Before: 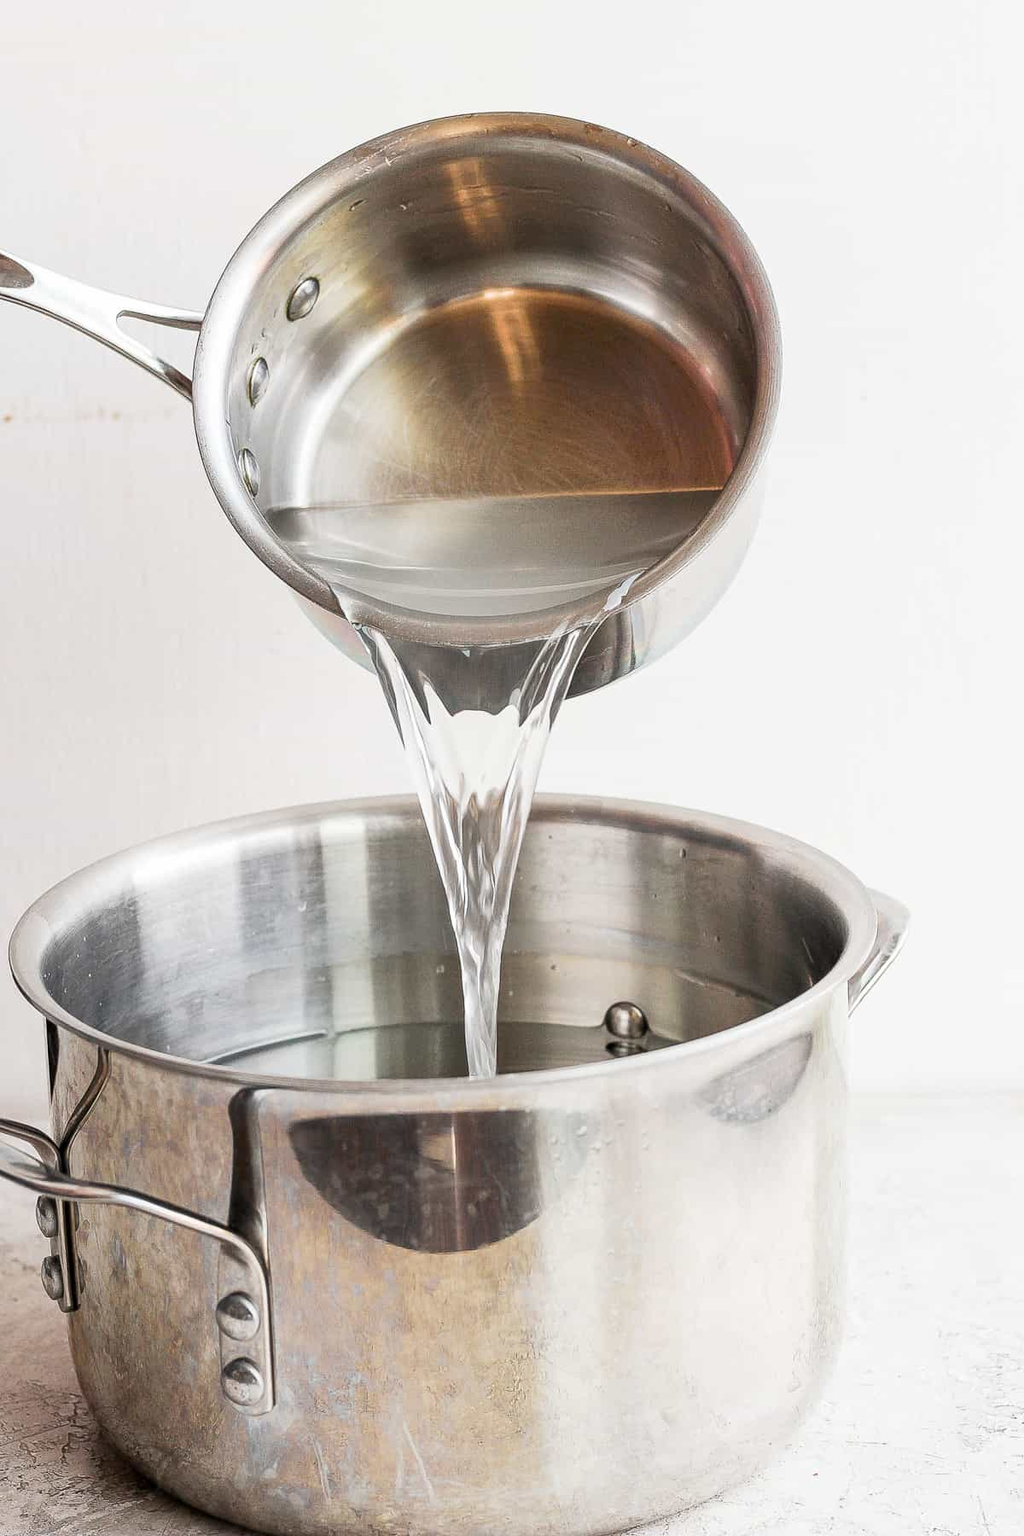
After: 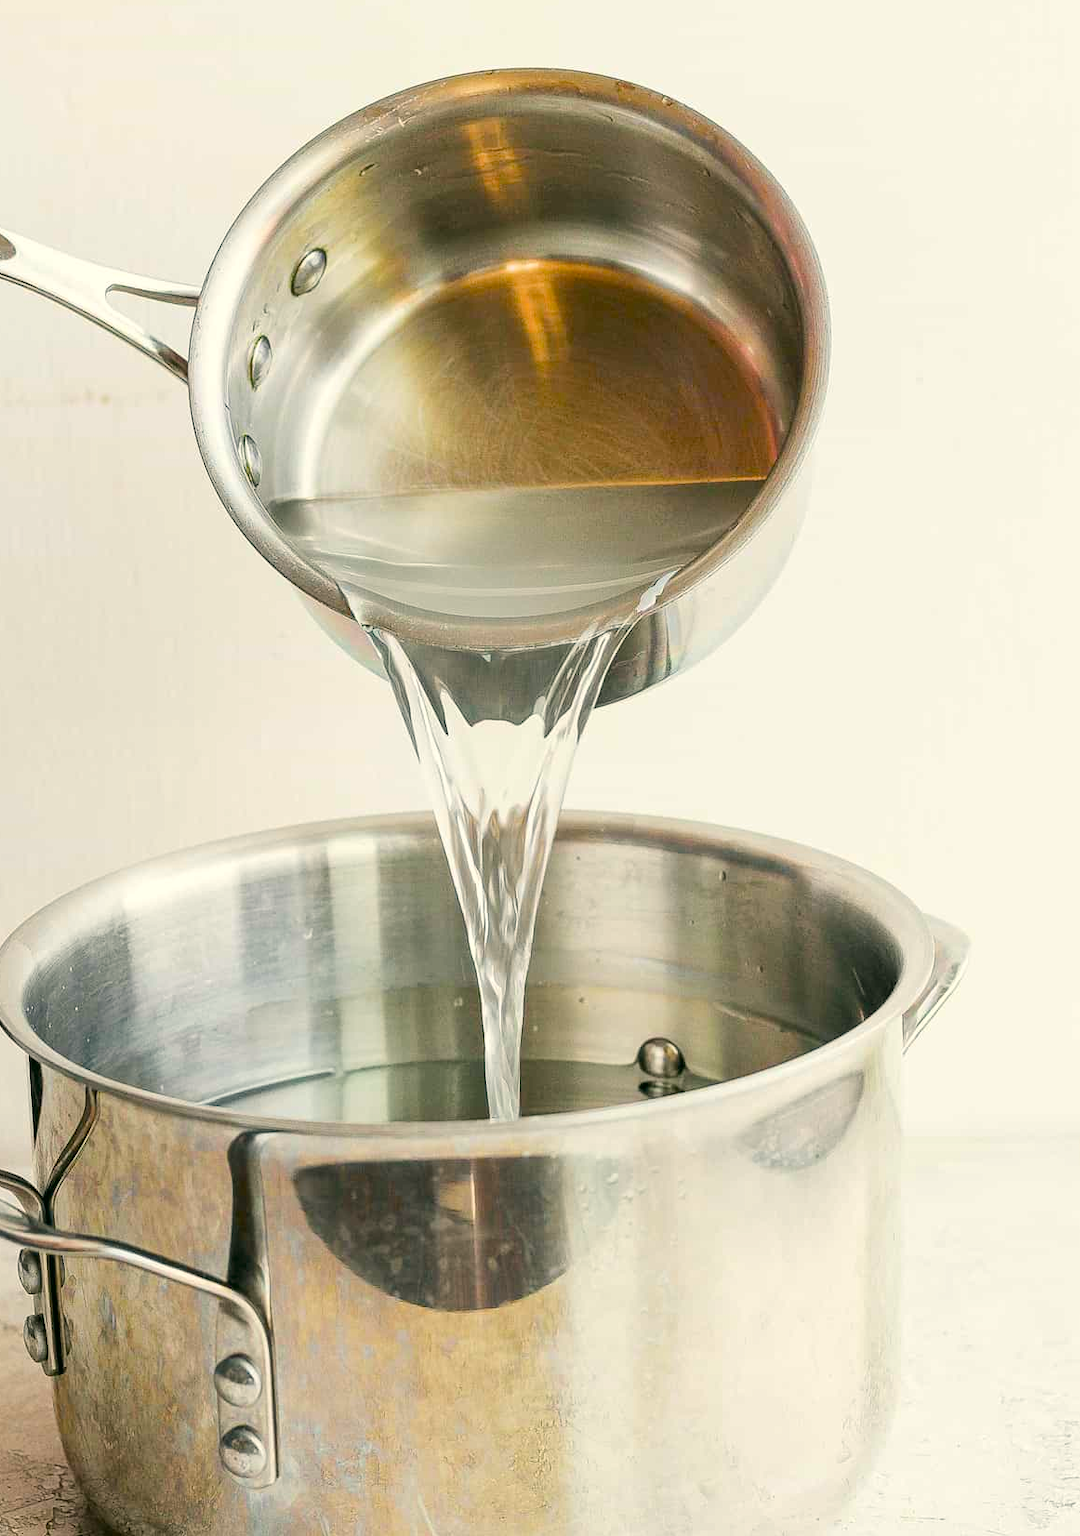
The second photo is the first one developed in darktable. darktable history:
color balance rgb: perceptual saturation grading › global saturation 25%, perceptual brilliance grading › mid-tones 10%, perceptual brilliance grading › shadows 15%, global vibrance 20%
crop: left 1.964%, top 3.251%, right 1.122%, bottom 4.933%
color correction: highlights a* -0.482, highlights b* 9.48, shadows a* -9.48, shadows b* 0.803
